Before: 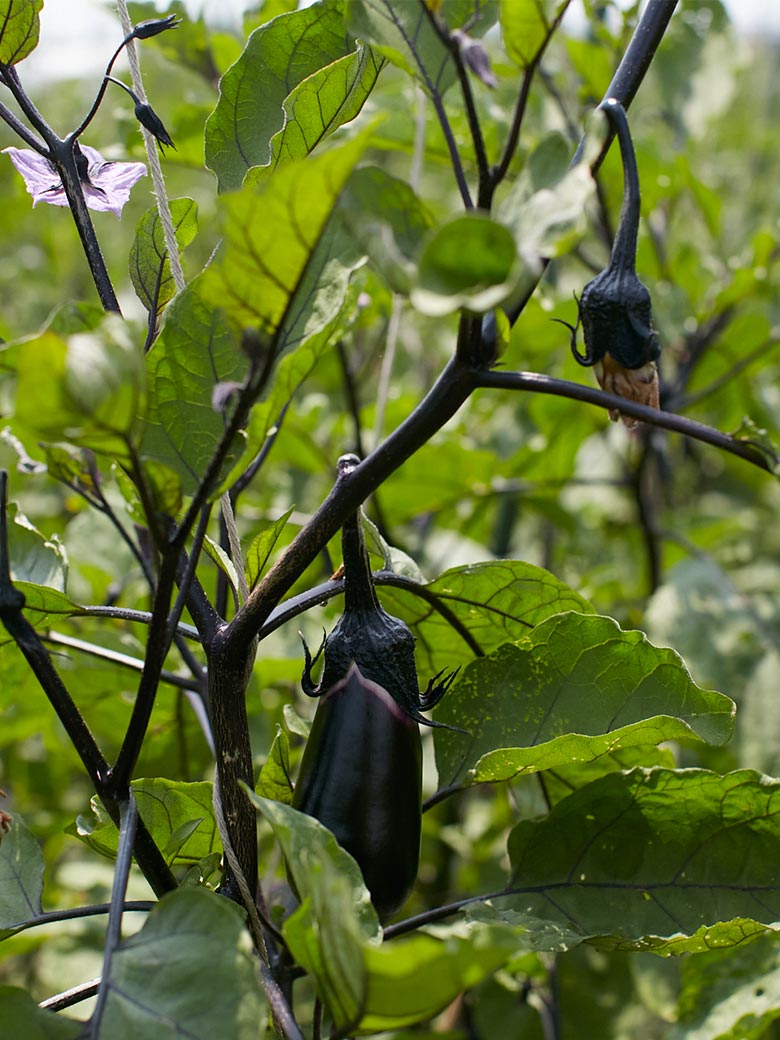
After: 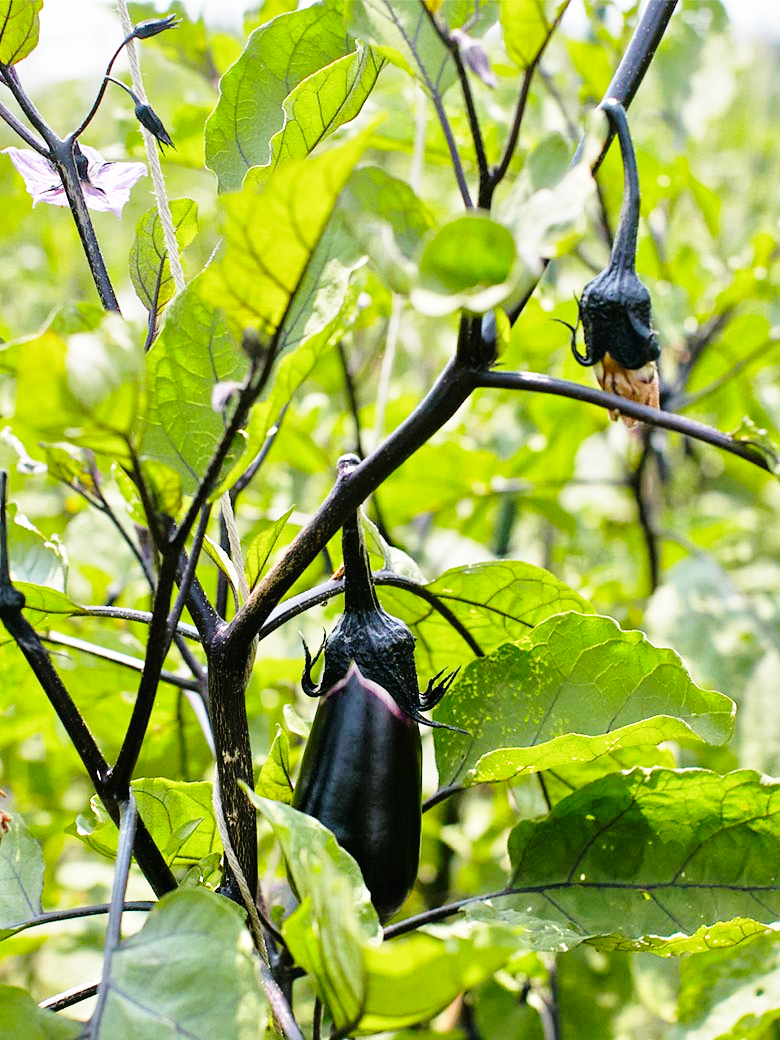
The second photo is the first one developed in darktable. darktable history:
base curve: curves: ch0 [(0, 0) (0.028, 0.03) (0.121, 0.232) (0.46, 0.748) (0.859, 0.968) (1, 1)], preserve colors none
tone equalizer: -7 EV 0.15 EV, -6 EV 0.6 EV, -5 EV 1.15 EV, -4 EV 1.33 EV, -3 EV 1.15 EV, -2 EV 0.6 EV, -1 EV 0.15 EV, mask exposure compensation -0.5 EV
